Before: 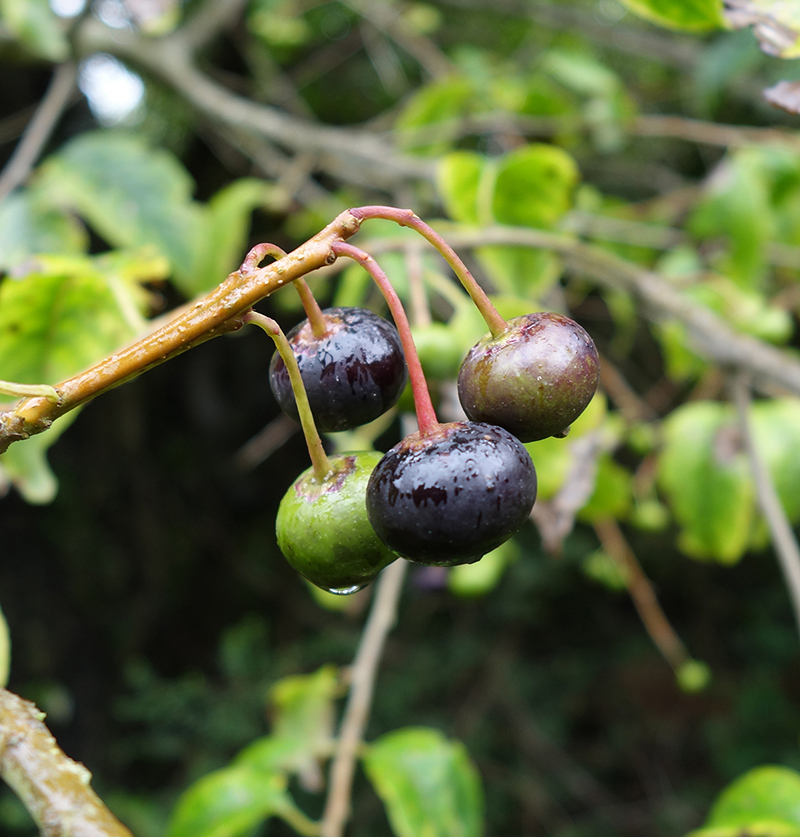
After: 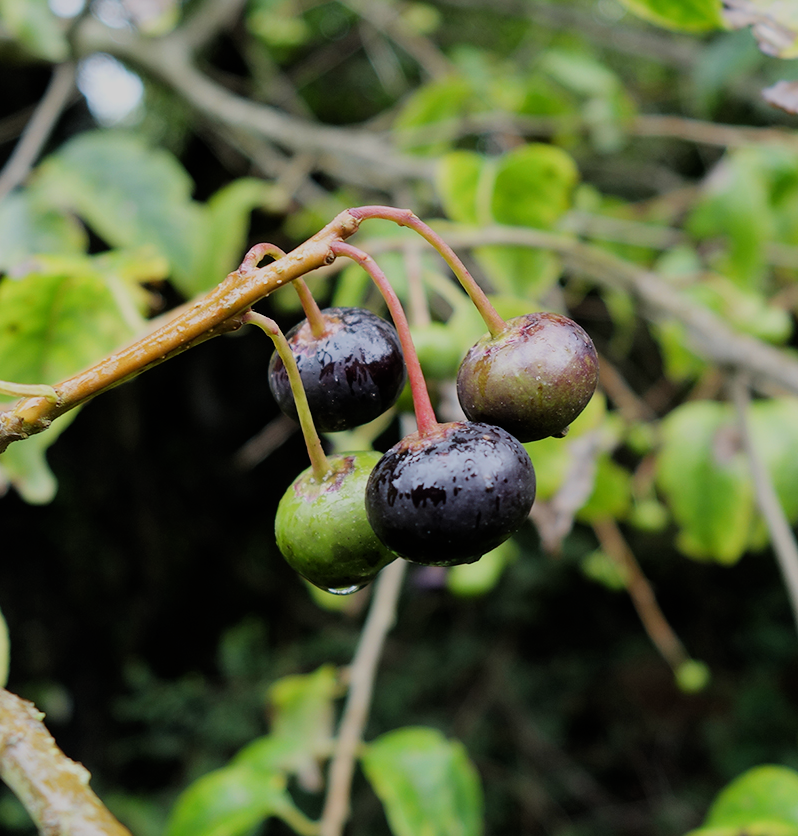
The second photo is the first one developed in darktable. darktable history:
filmic rgb: black relative exposure -7.32 EV, white relative exposure 5.09 EV, hardness 3.2
crop and rotate: left 0.126%
